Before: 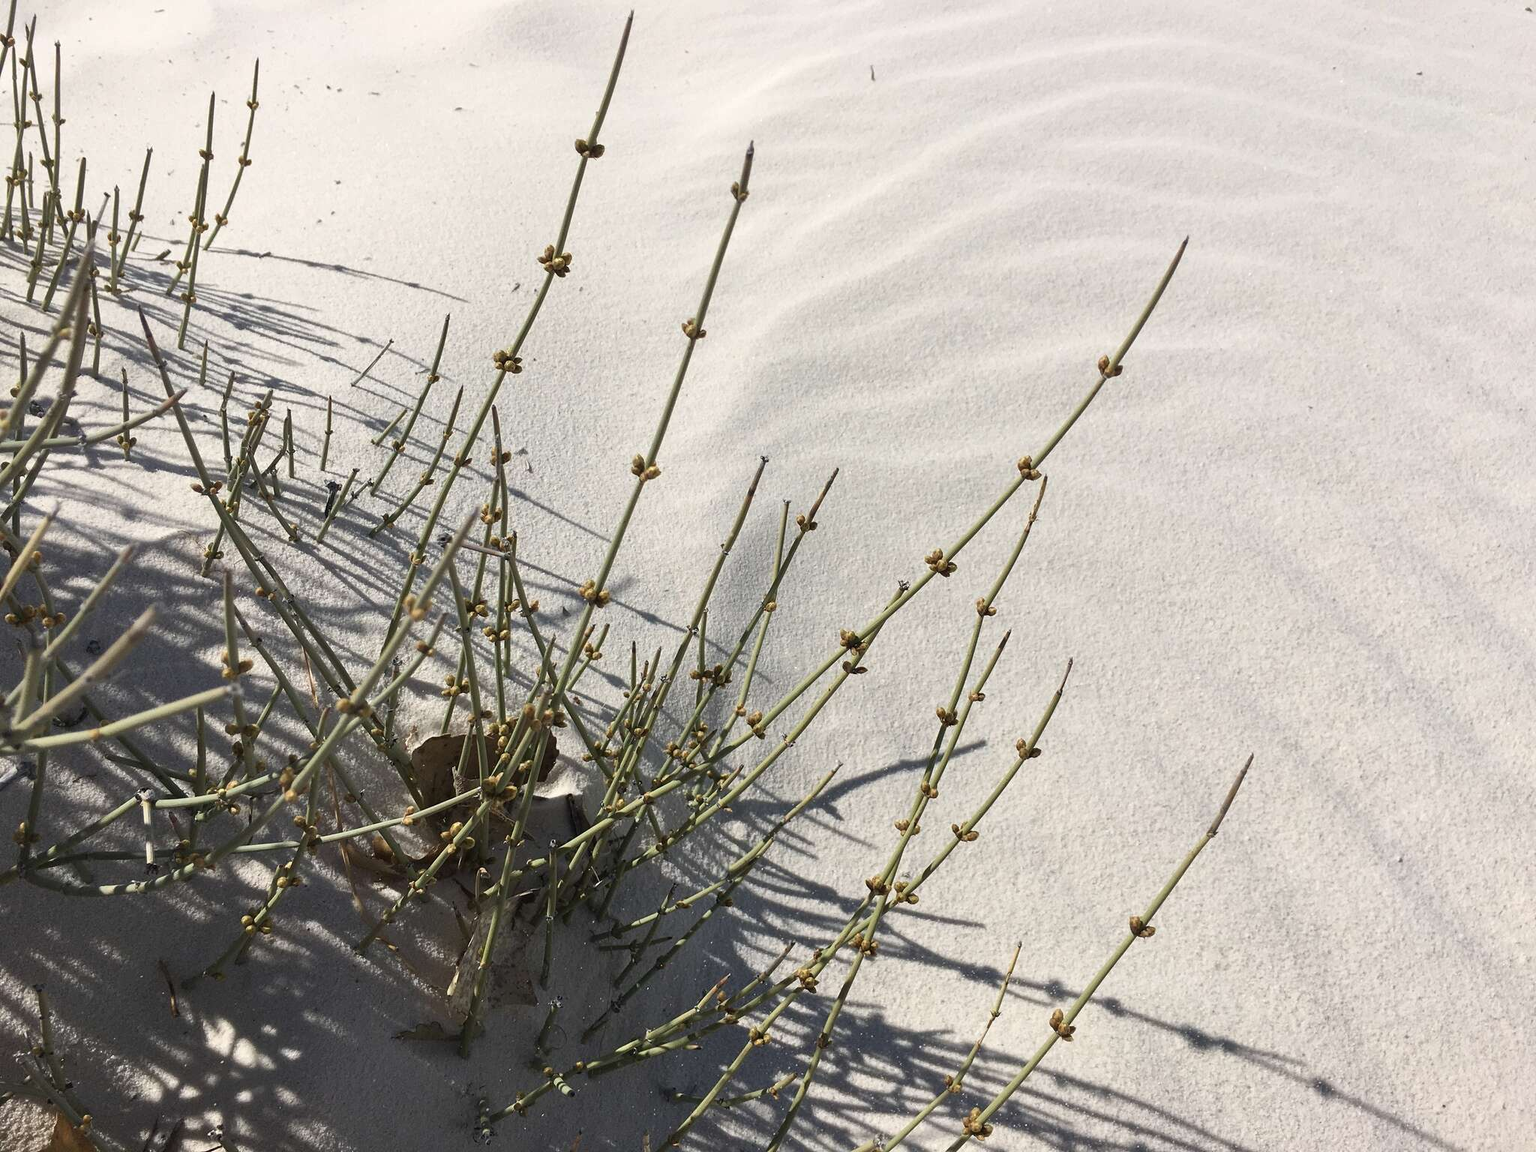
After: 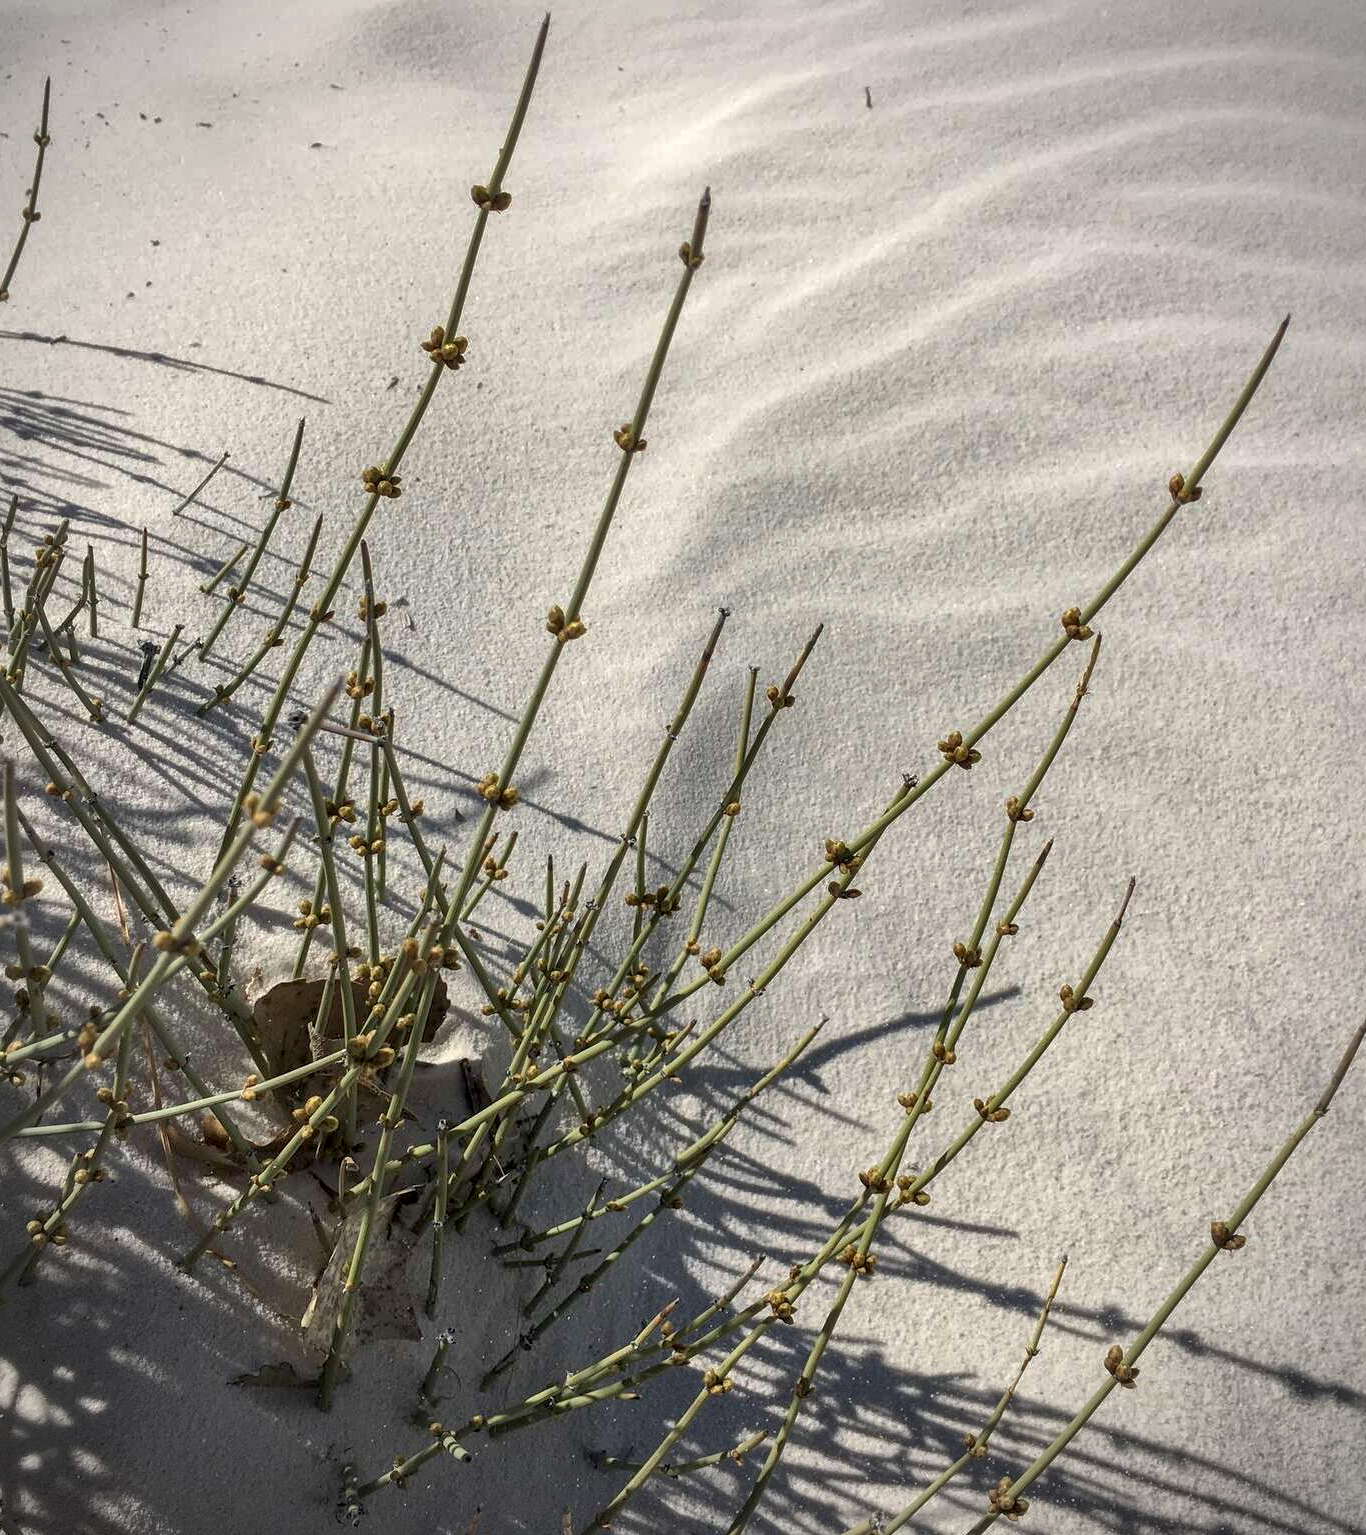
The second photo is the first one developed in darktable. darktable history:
local contrast: highlights 41%, shadows 62%, detail 137%, midtone range 0.509
crop and rotate: left 14.424%, right 18.829%
shadows and highlights: on, module defaults
color balance rgb: perceptual saturation grading › global saturation 0.061%, global vibrance 20%
vignetting: on, module defaults
